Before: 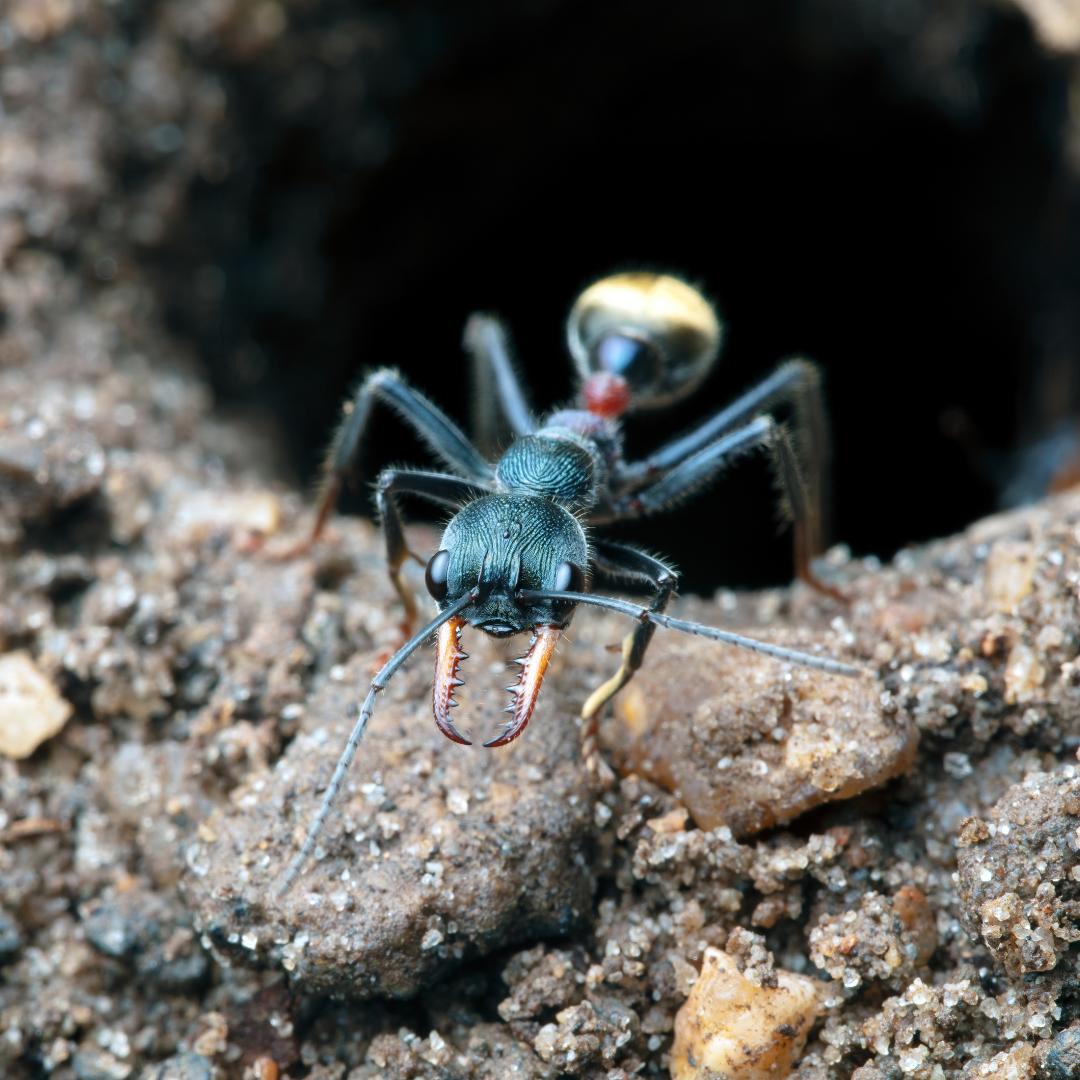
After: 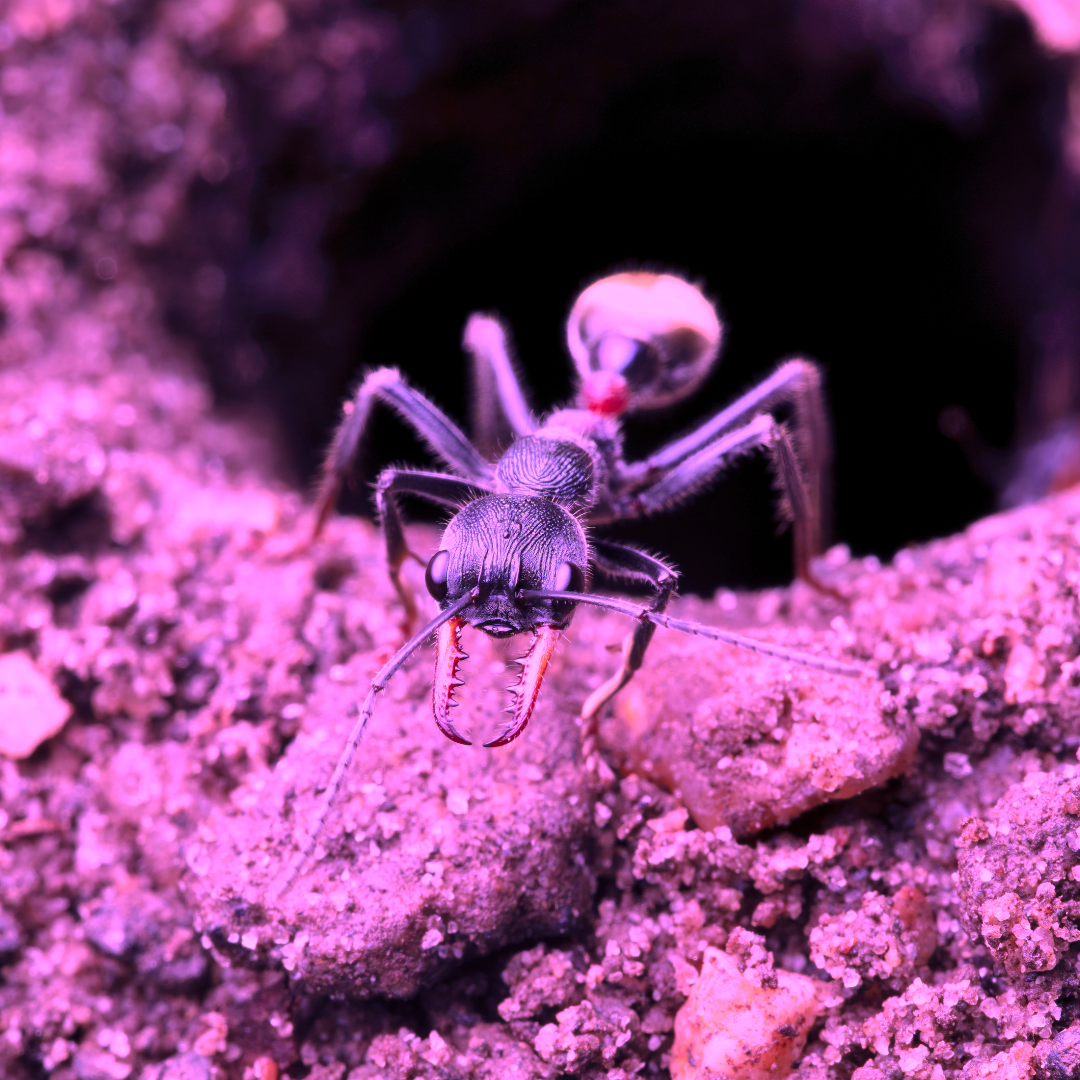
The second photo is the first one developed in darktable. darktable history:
color calibration: illuminant custom, x 0.261, y 0.521, temperature 7009.22 K
shadows and highlights: low approximation 0.01, soften with gaussian
